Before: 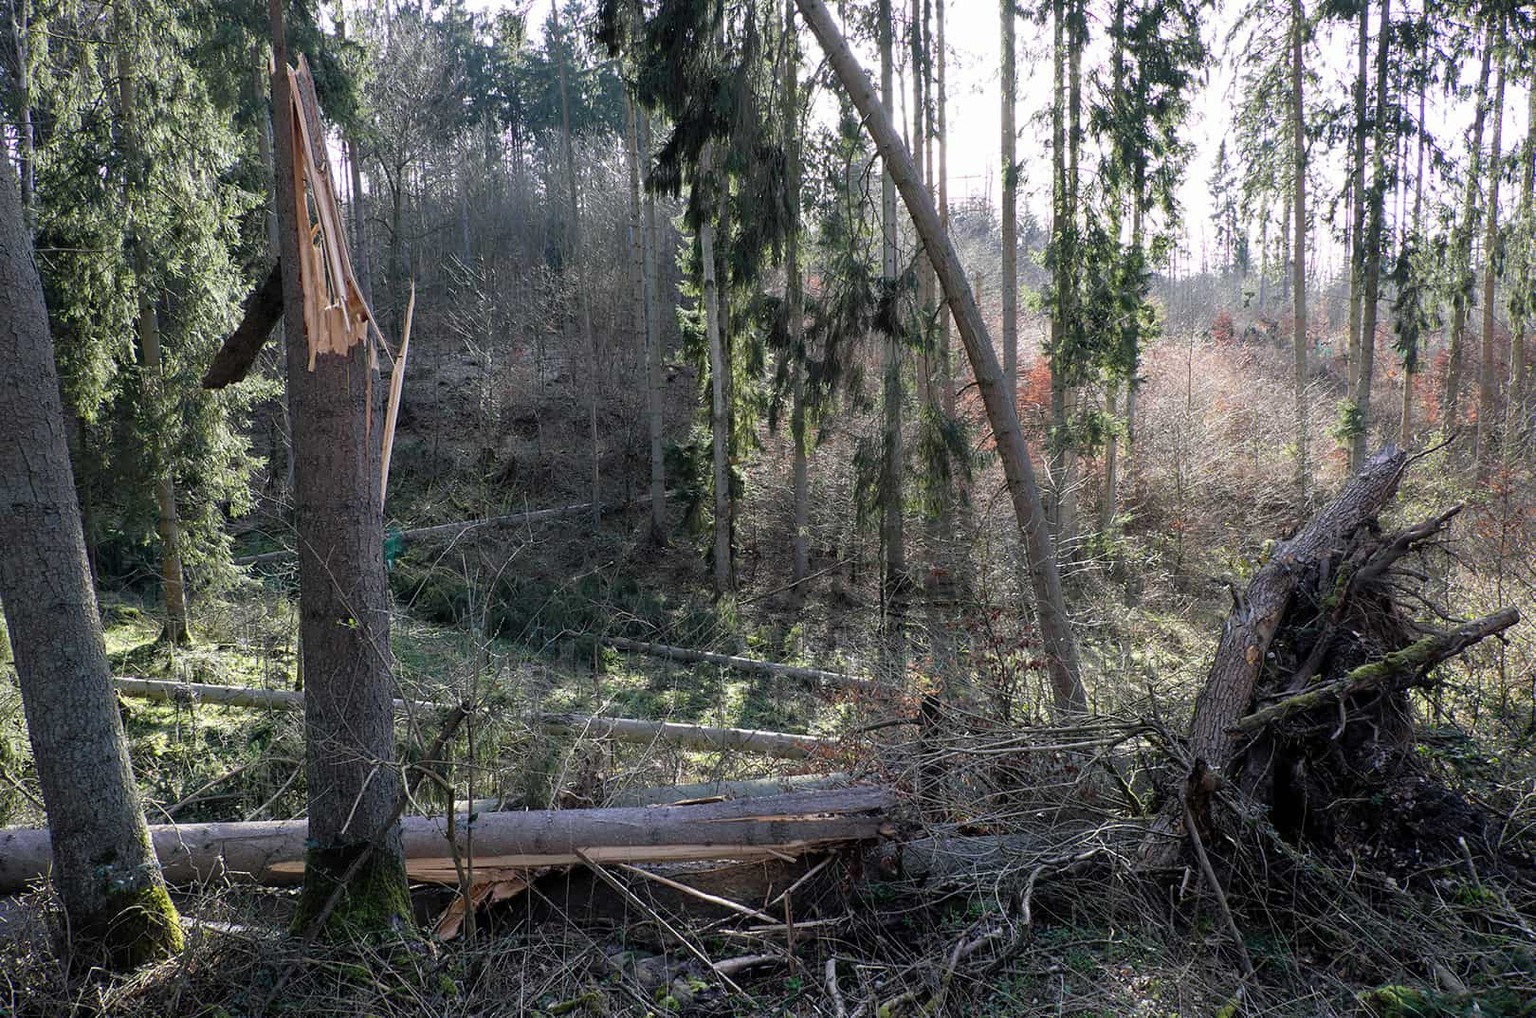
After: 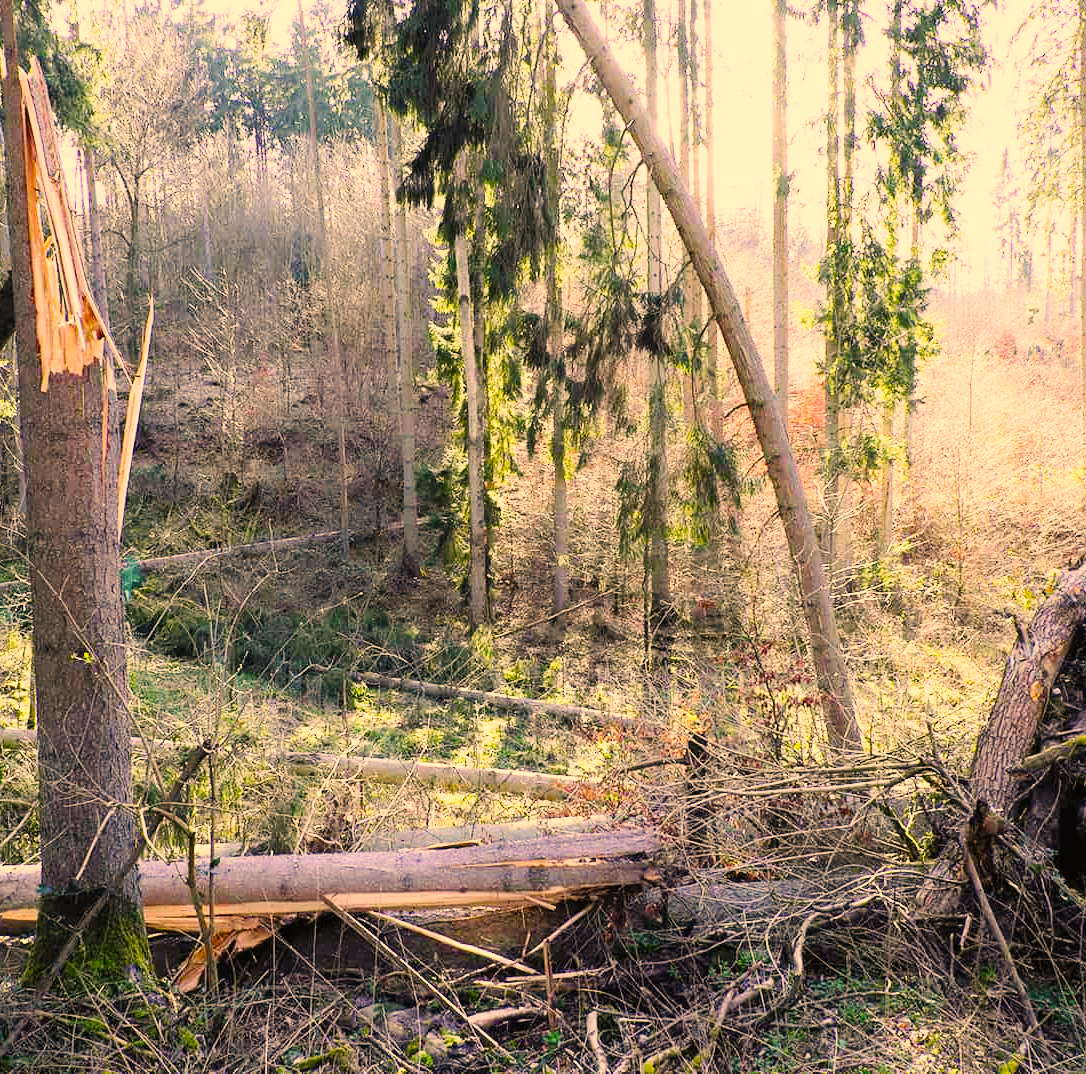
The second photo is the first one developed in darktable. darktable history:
tone equalizer: -8 EV -0.001 EV, -7 EV 0.003 EV, -6 EV -0.001 EV, -5 EV -0.003 EV, -4 EV -0.059 EV, -3 EV -0.221 EV, -2 EV -0.291 EV, -1 EV 0.094 EV, +0 EV 0.327 EV
crop and rotate: left 17.581%, right 15.348%
exposure: black level correction 0, exposure 1.287 EV, compensate exposure bias true, compensate highlight preservation false
tone curve: curves: ch0 [(0, 0) (0.004, 0.001) (0.133, 0.112) (0.325, 0.362) (0.832, 0.893) (1, 1)], preserve colors none
color balance rgb: power › hue 316.13°, highlights gain › chroma 0.157%, highlights gain › hue 330.56°, global offset › luminance 0.761%, linear chroma grading › global chroma 15.655%, perceptual saturation grading › global saturation 31.067%
color correction: highlights a* 14.86, highlights b* 31.14
filmic rgb: black relative exposure -8 EV, white relative exposure 4.06 EV, hardness 4.21, contrast 0.922
